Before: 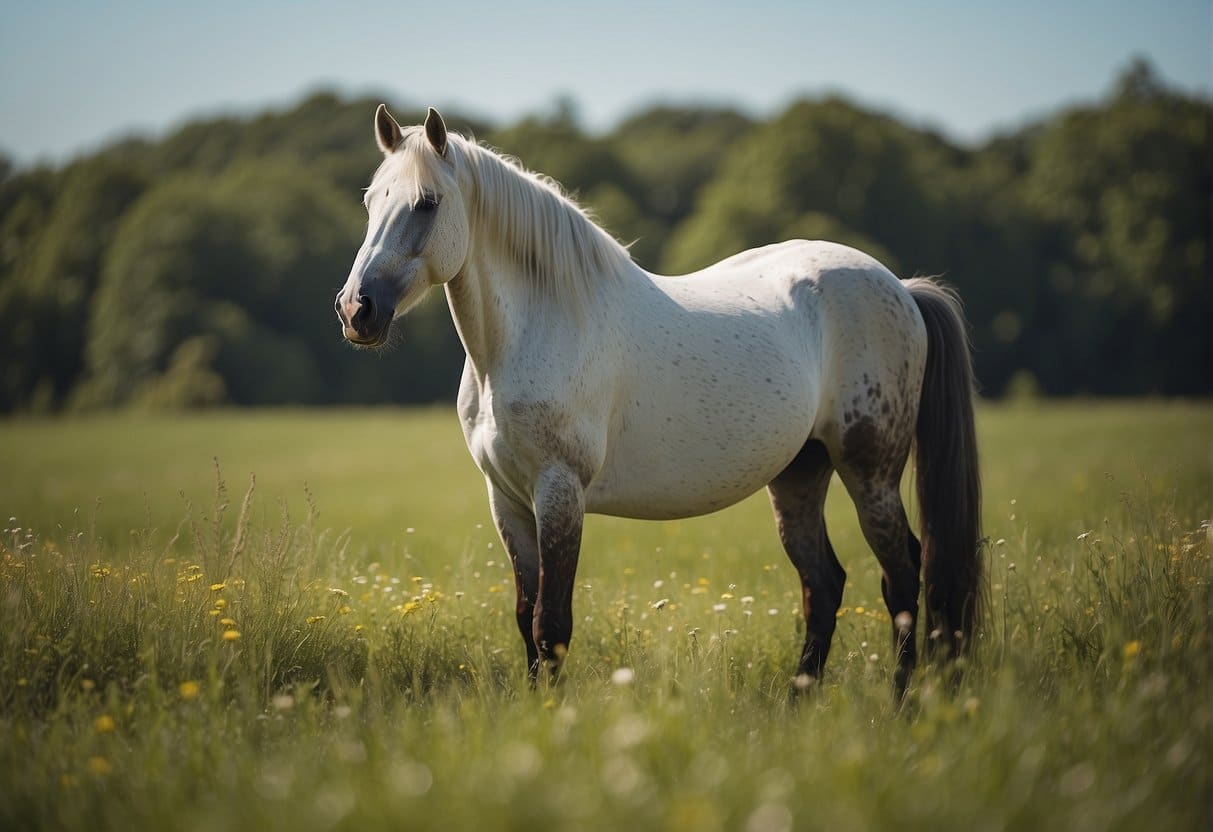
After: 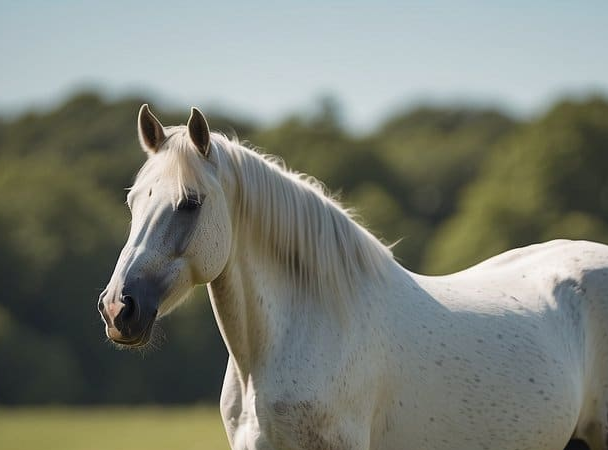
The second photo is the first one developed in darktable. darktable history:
crop: left 19.61%, right 30.249%, bottom 45.897%
color calibration: illuminant same as pipeline (D50), adaptation none (bypass), x 0.331, y 0.334, temperature 5023.12 K
